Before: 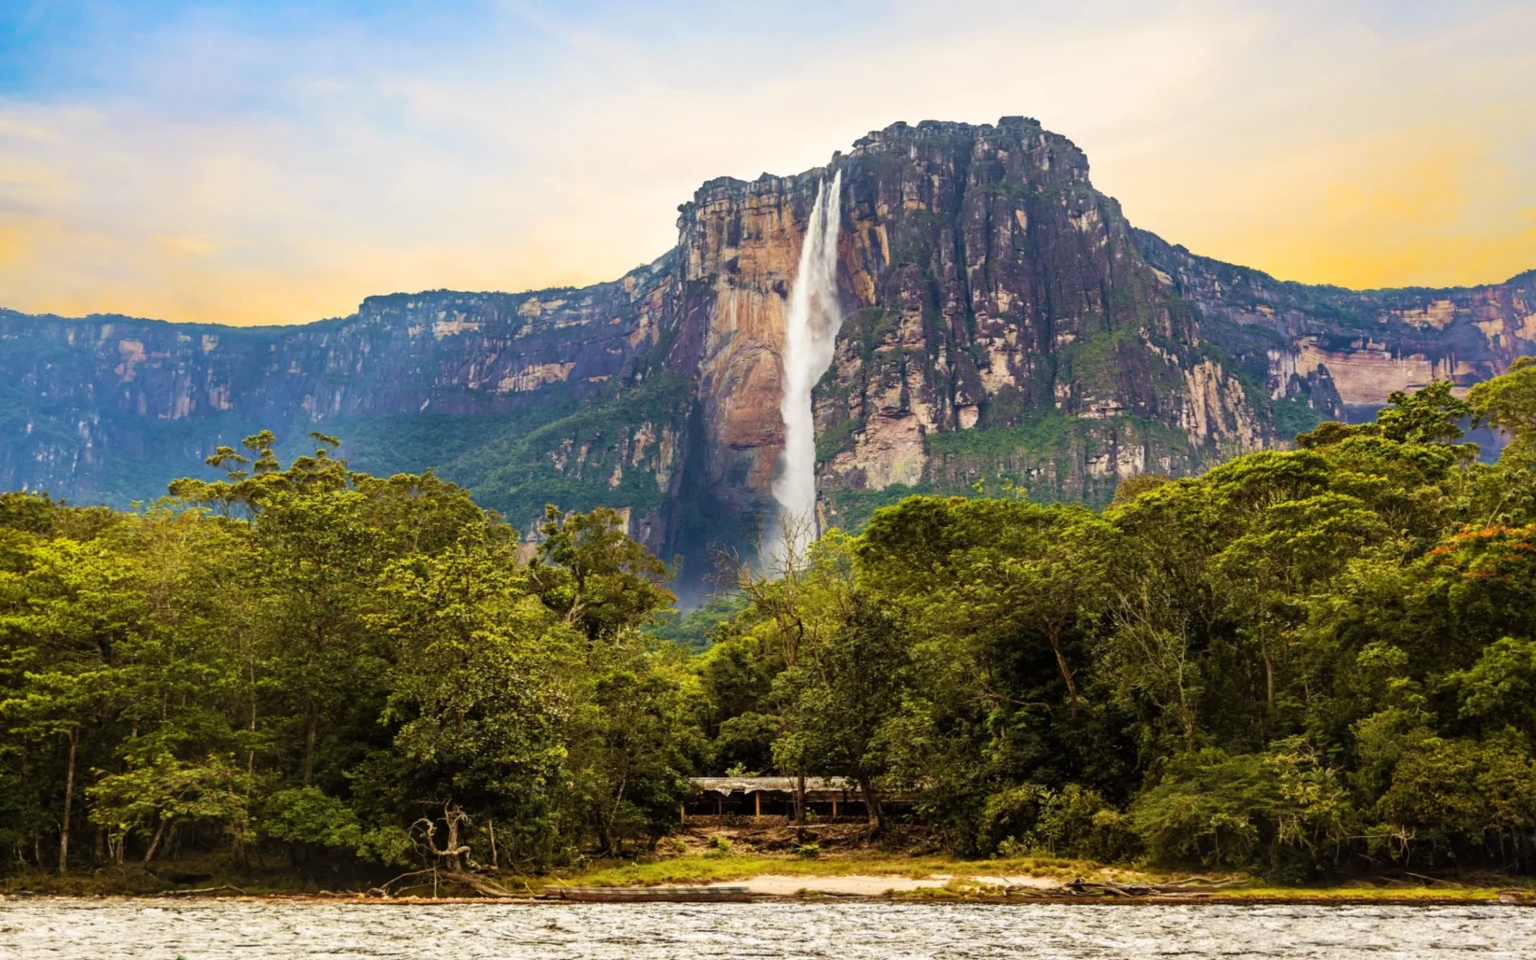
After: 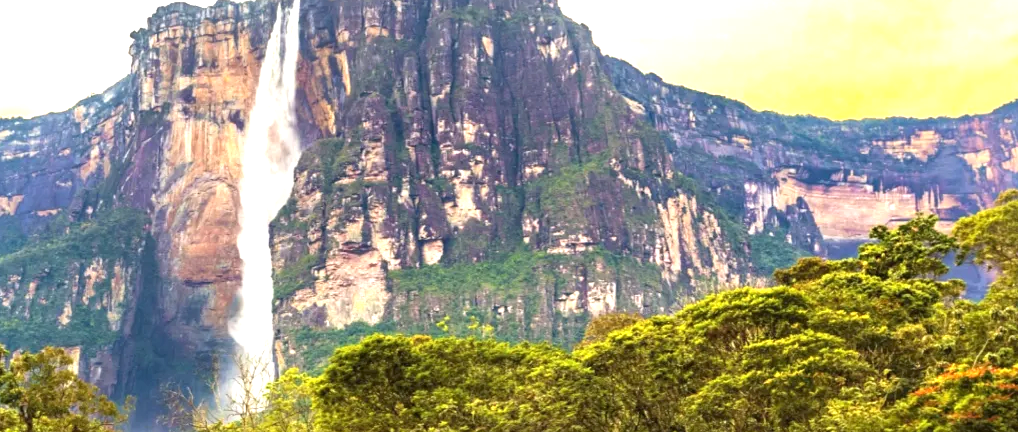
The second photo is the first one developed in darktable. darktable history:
crop: left 36.005%, top 18.293%, right 0.31%, bottom 38.444%
exposure: exposure 1.061 EV, compensate highlight preservation false
